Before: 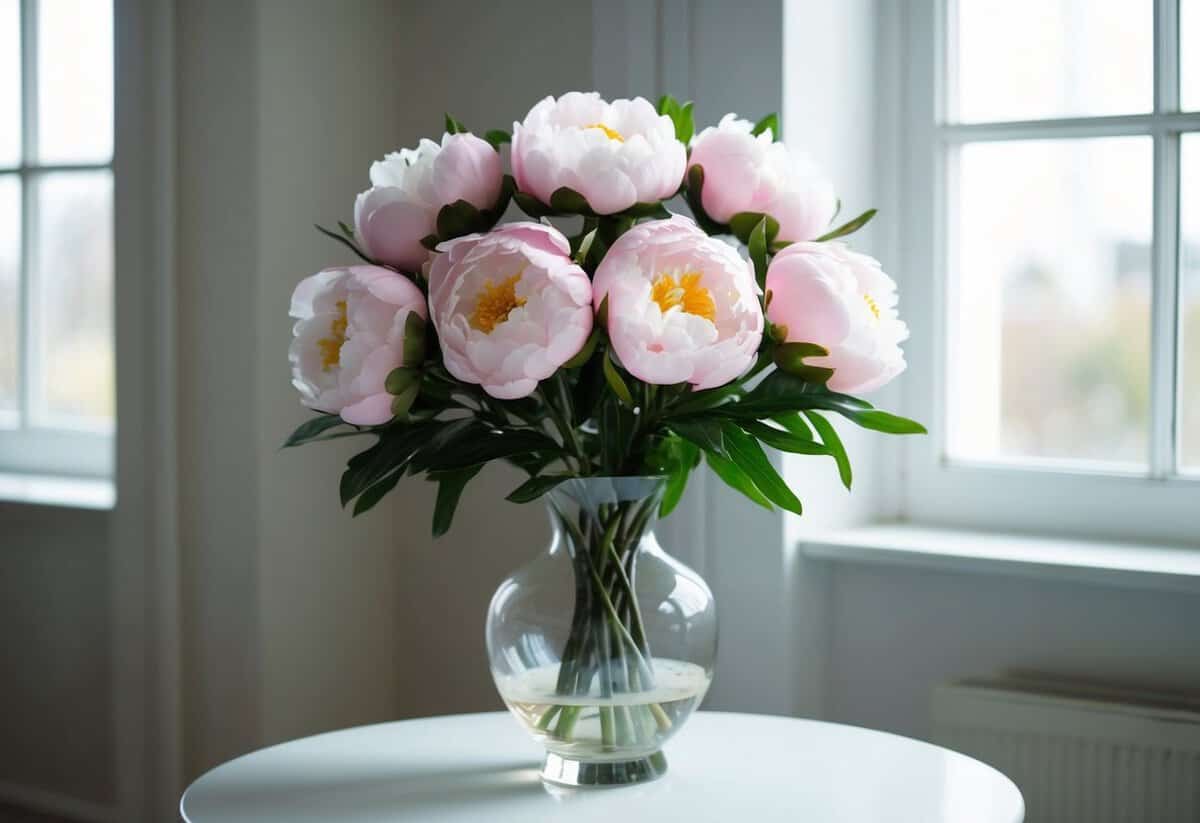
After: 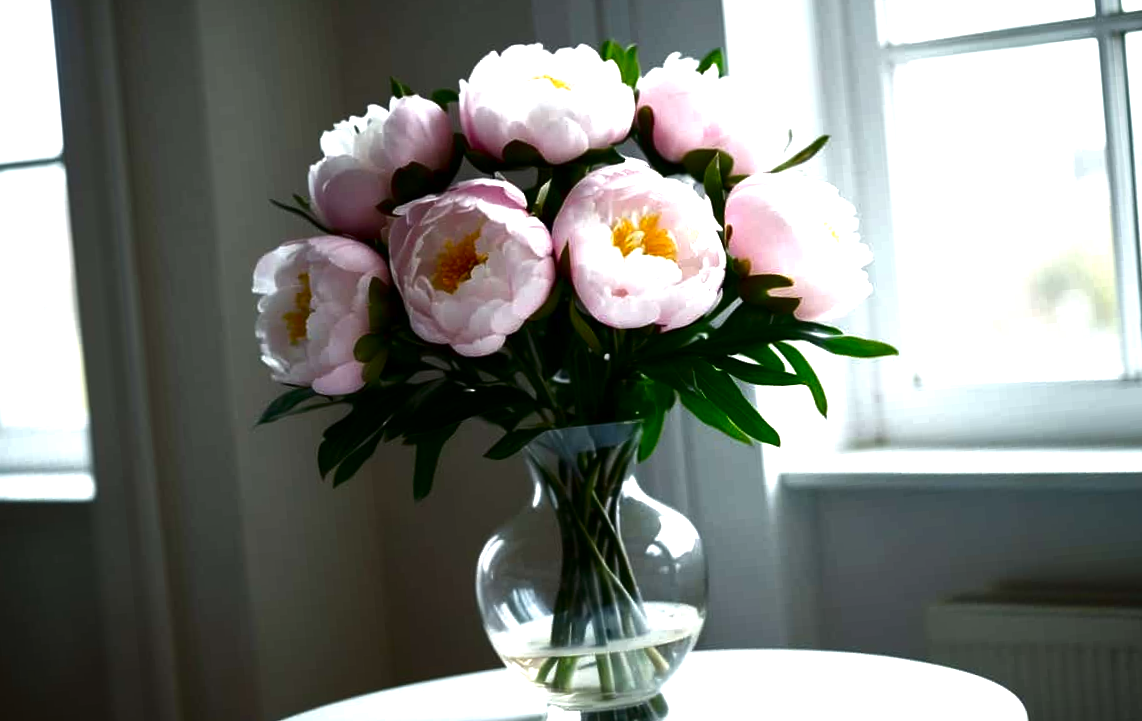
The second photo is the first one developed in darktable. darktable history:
rotate and perspective: rotation -5°, crop left 0.05, crop right 0.952, crop top 0.11, crop bottom 0.89
contrast brightness saturation: brightness -0.52
exposure: black level correction 0, exposure 0.7 EV, compensate exposure bias true, compensate highlight preservation false
